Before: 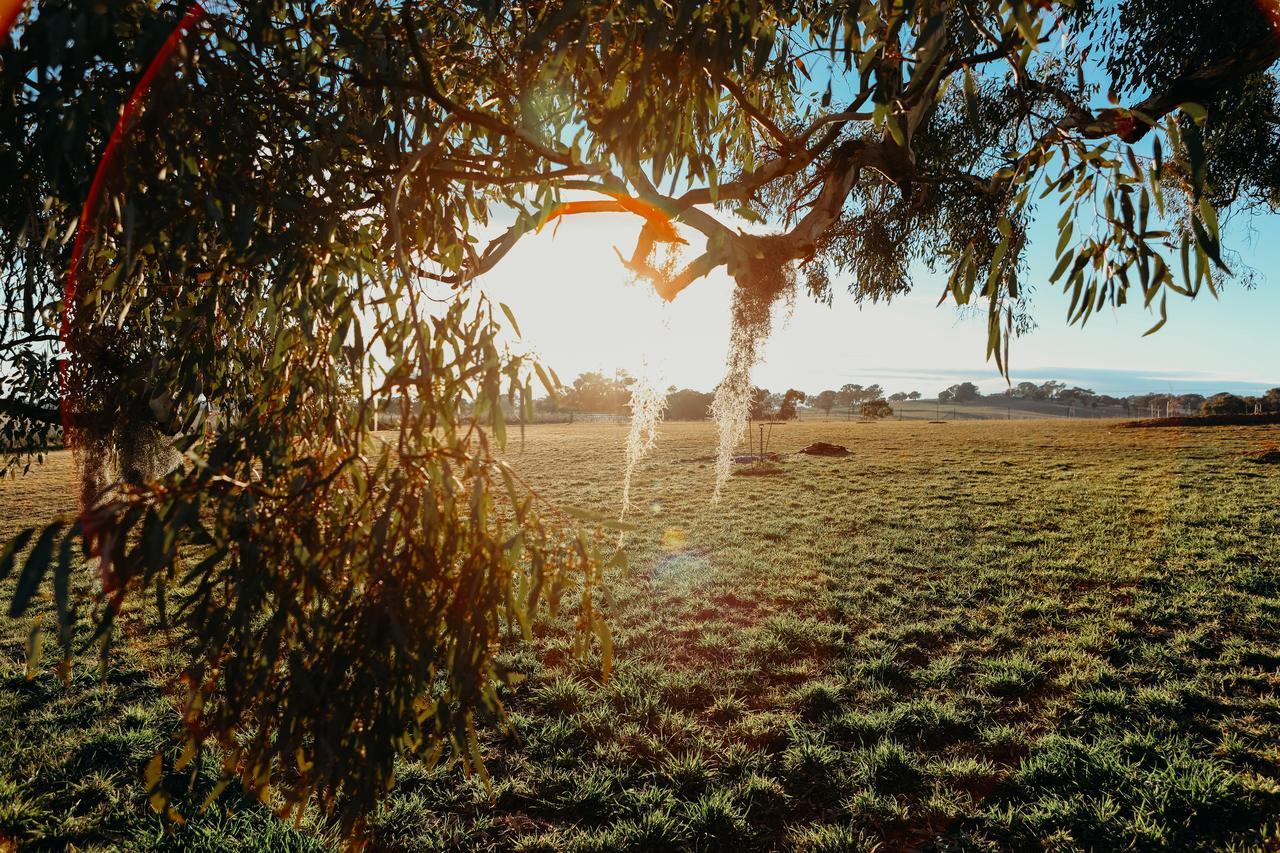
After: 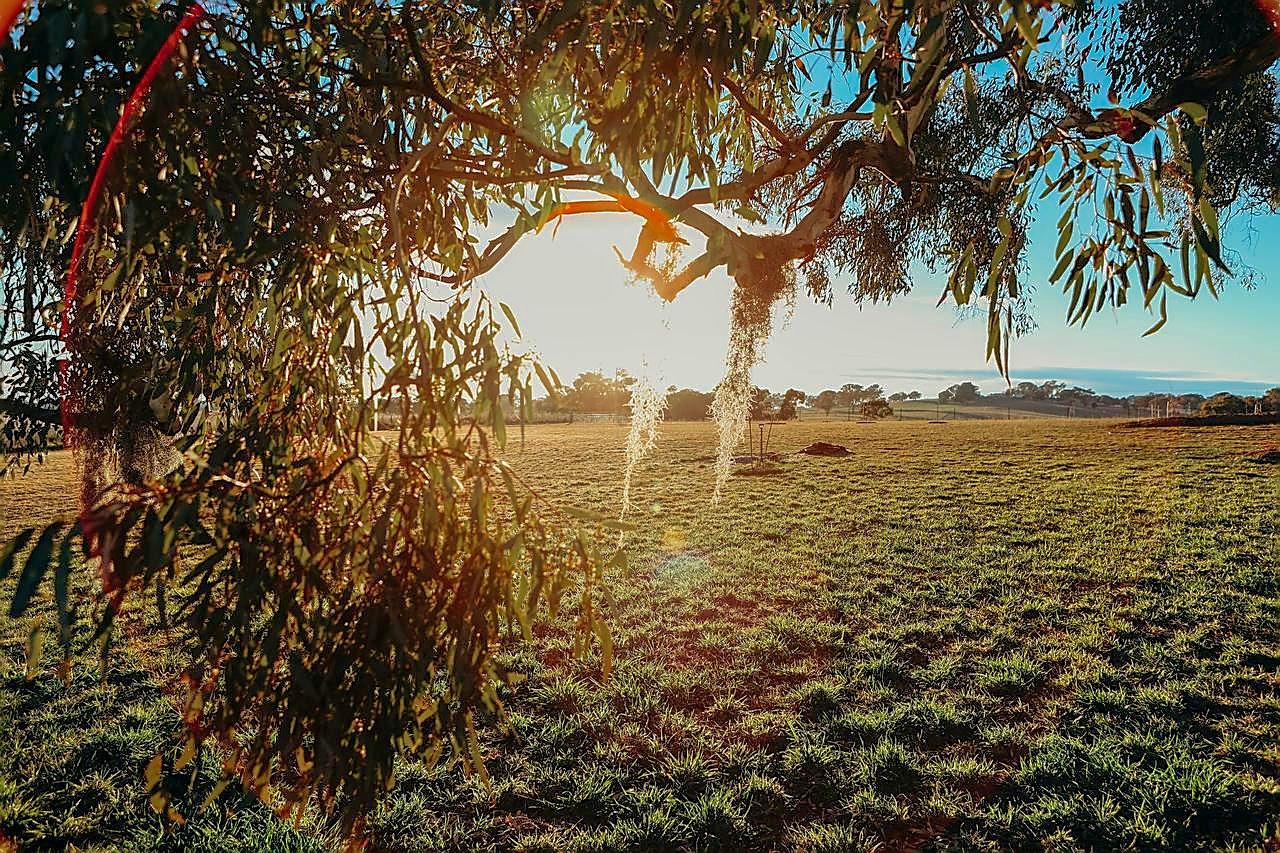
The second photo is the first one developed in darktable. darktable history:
shadows and highlights: on, module defaults
local contrast: on, module defaults
sharpen: radius 1.369, amount 1.251, threshold 0.736
velvia: strength 44.88%
